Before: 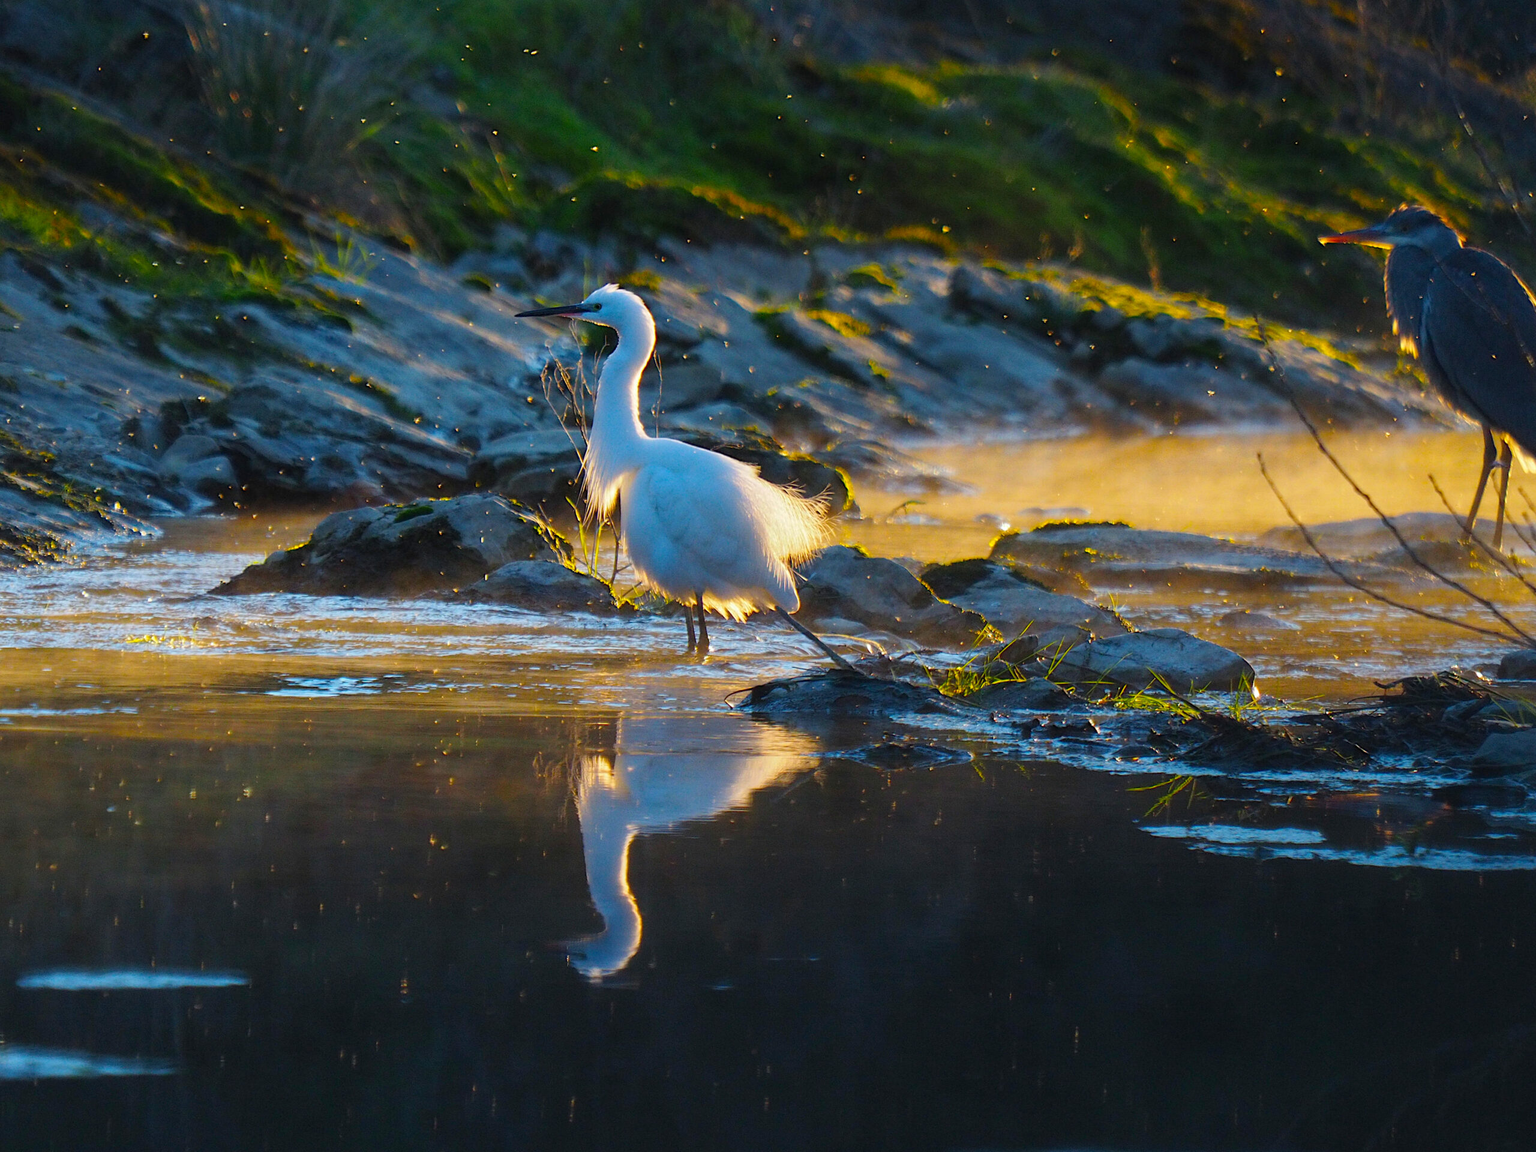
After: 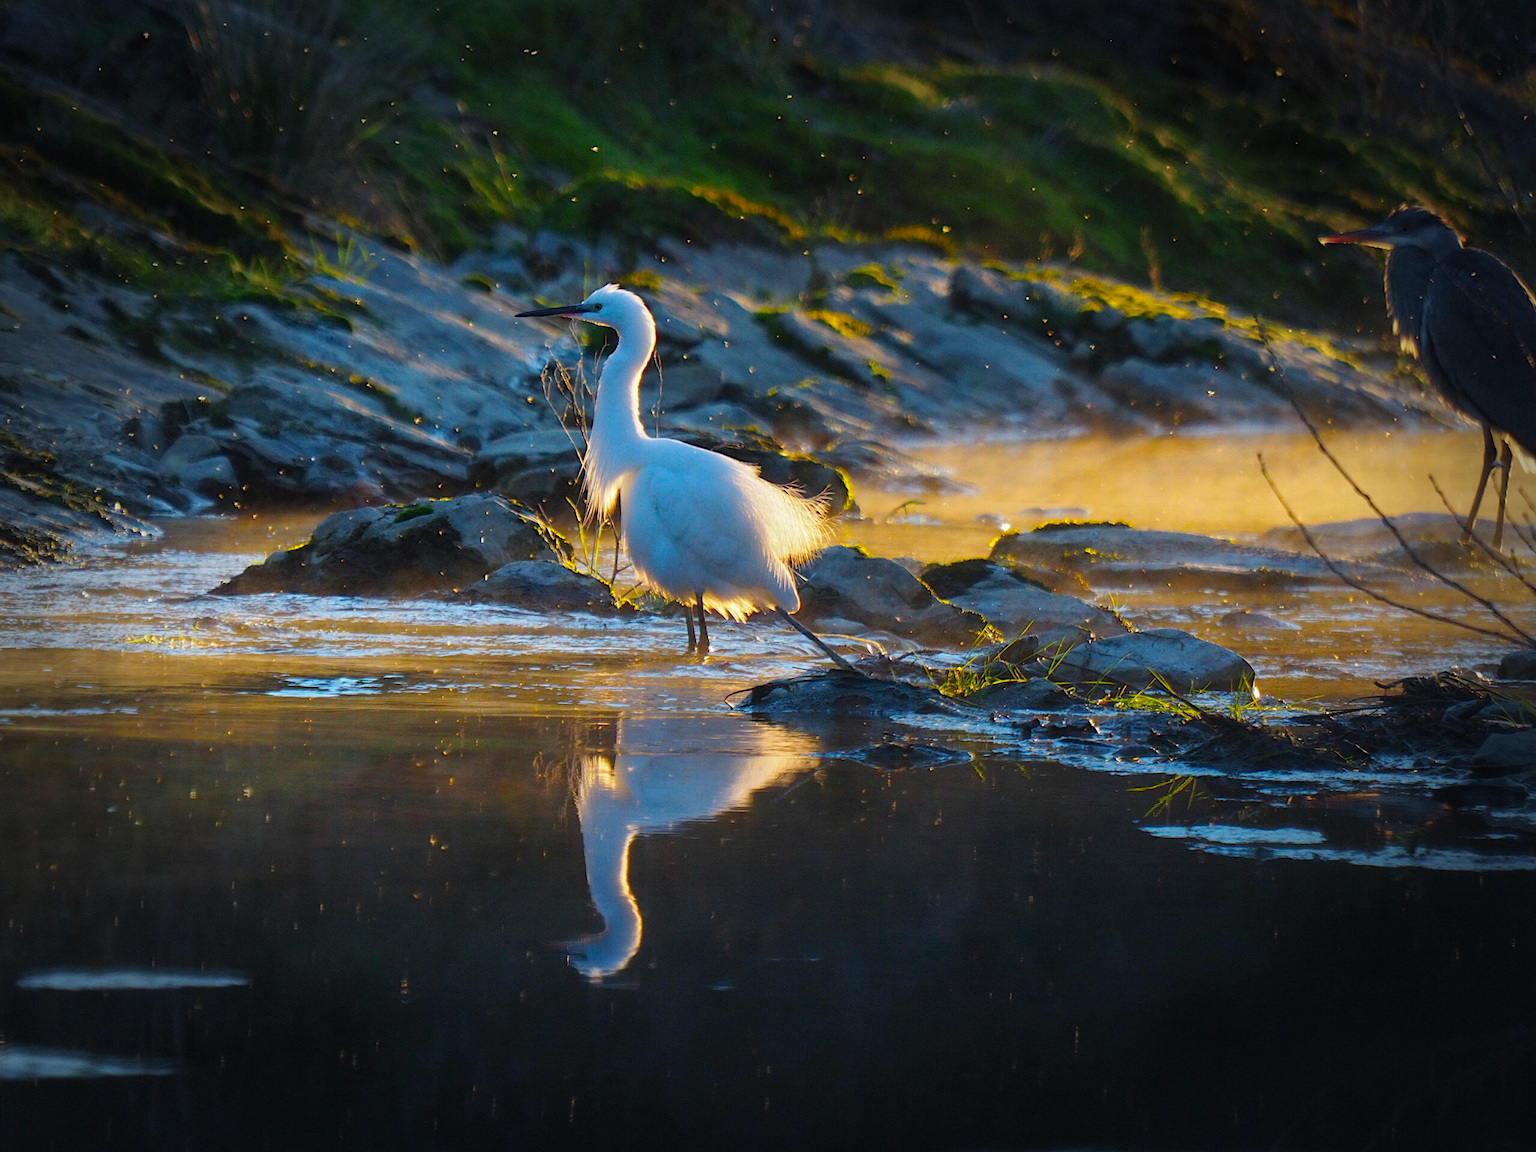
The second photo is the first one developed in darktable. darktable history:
vignetting: fall-off start 66.7%, fall-off radius 39.74%, brightness -0.576, saturation -0.258, automatic ratio true, width/height ratio 0.671, dithering 16-bit output
exposure: compensate highlight preservation false
